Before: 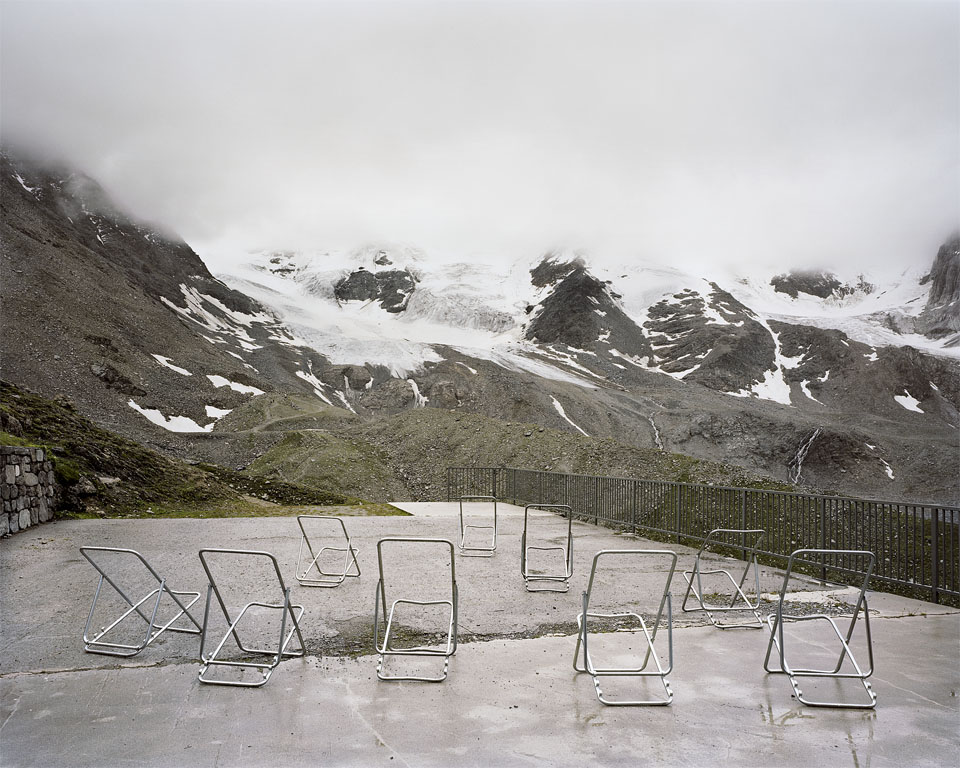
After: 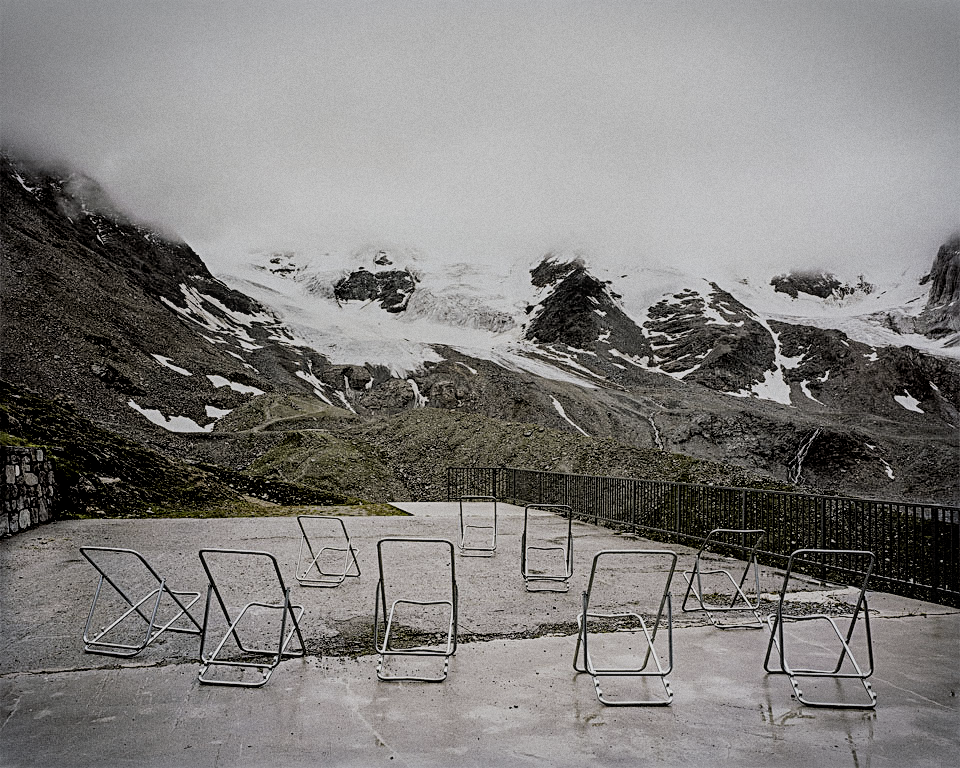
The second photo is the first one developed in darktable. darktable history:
vignetting: fall-off start 100%, brightness -0.406, saturation -0.3, width/height ratio 1.324, dithering 8-bit output, unbound false
exposure: black level correction 0.011, exposure -0.478 EV, compensate highlight preservation false
filmic rgb: black relative exposure -5 EV, hardness 2.88, contrast 1.2, highlights saturation mix -30%
local contrast: on, module defaults
grain: on, module defaults
sharpen: radius 2.767
